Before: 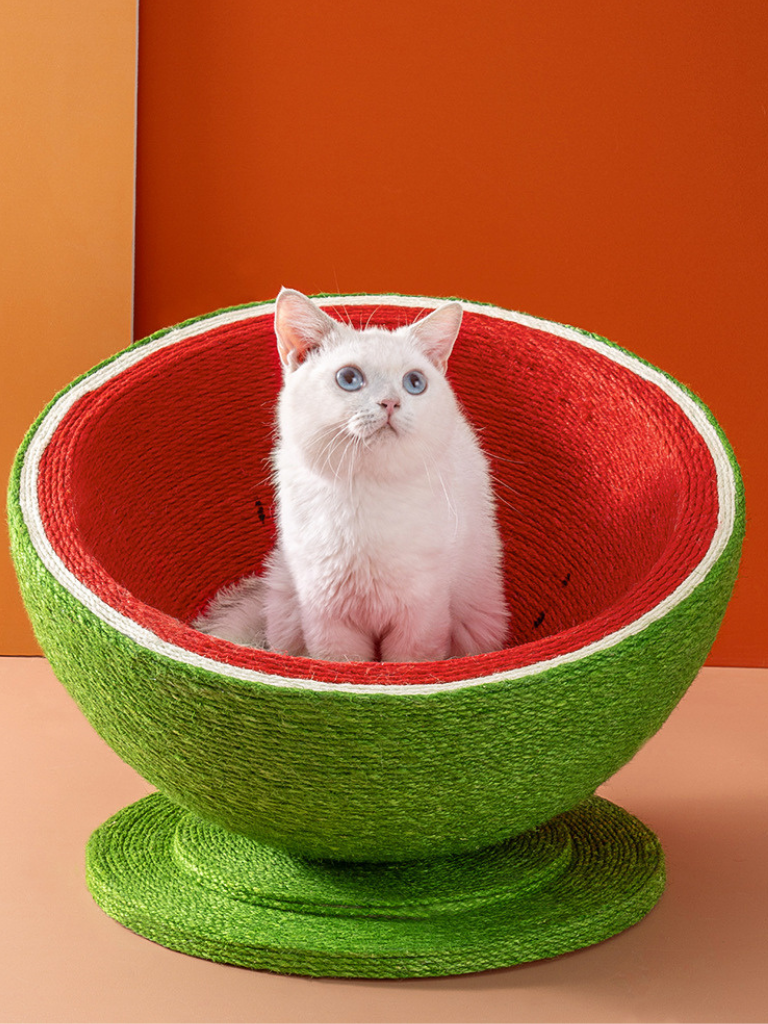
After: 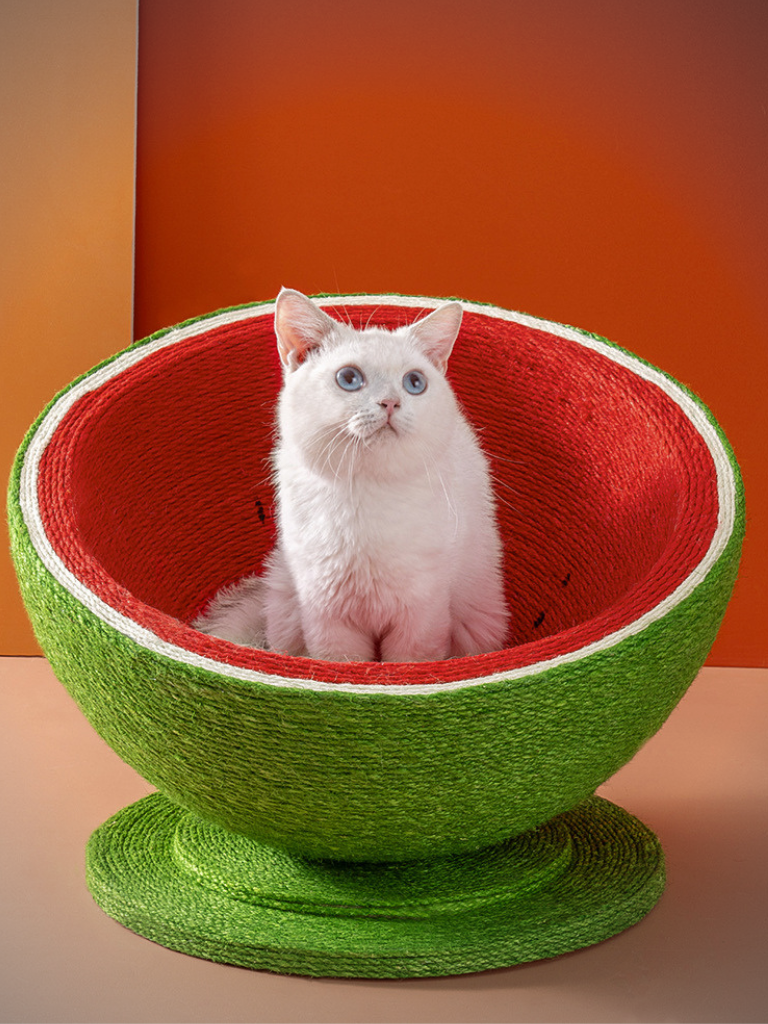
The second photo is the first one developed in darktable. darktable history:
base curve: curves: ch0 [(0, 0) (0.74, 0.67) (1, 1)]
vignetting: unbound false
